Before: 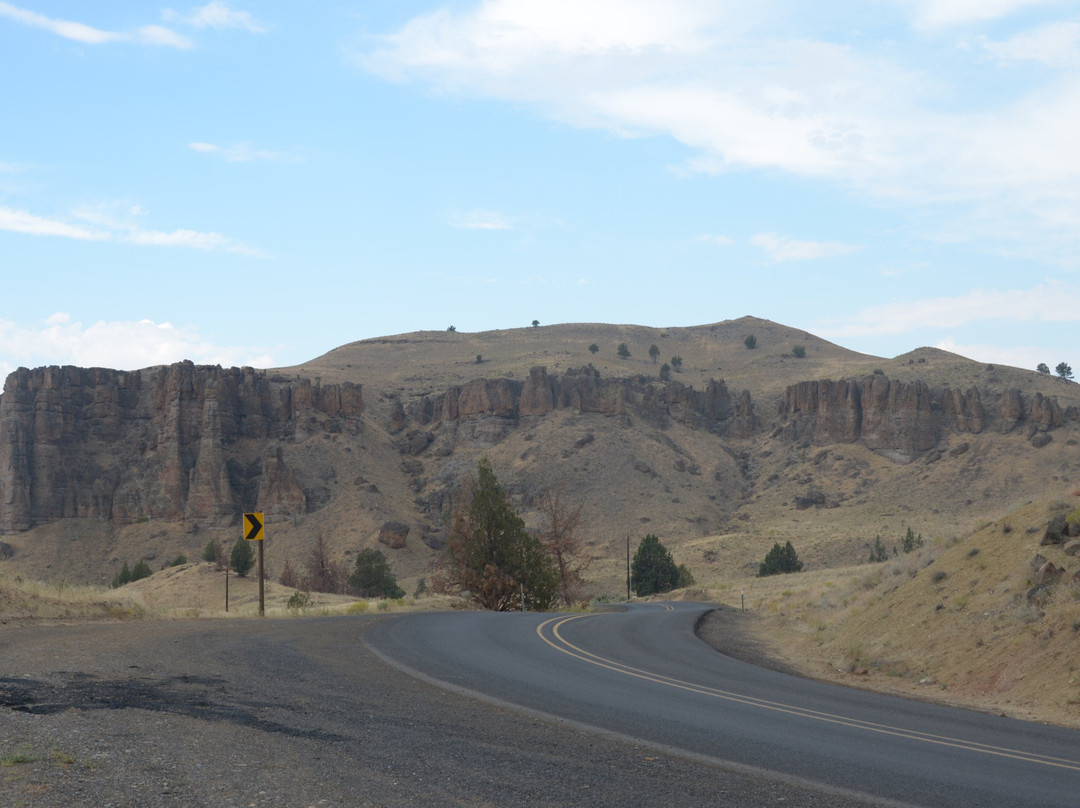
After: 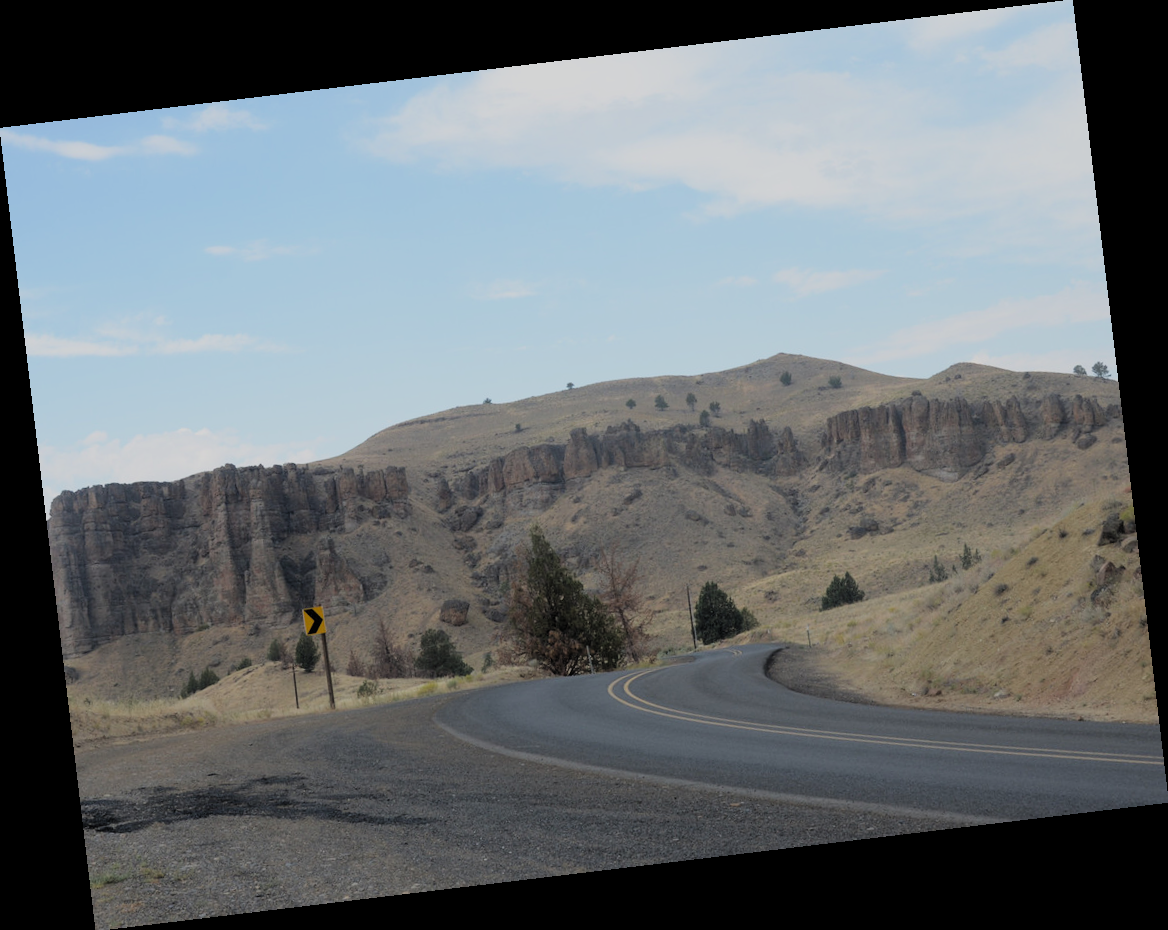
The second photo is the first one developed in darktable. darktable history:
local contrast: mode bilateral grid, contrast 15, coarseness 36, detail 105%, midtone range 0.2
filmic rgb: black relative exposure -4.58 EV, white relative exposure 4.8 EV, threshold 3 EV, hardness 2.36, latitude 36.07%, contrast 1.048, highlights saturation mix 1.32%, shadows ↔ highlights balance 1.25%, color science v4 (2020), enable highlight reconstruction true
rotate and perspective: rotation -6.83°, automatic cropping off
haze removal: strength -0.09, adaptive false
